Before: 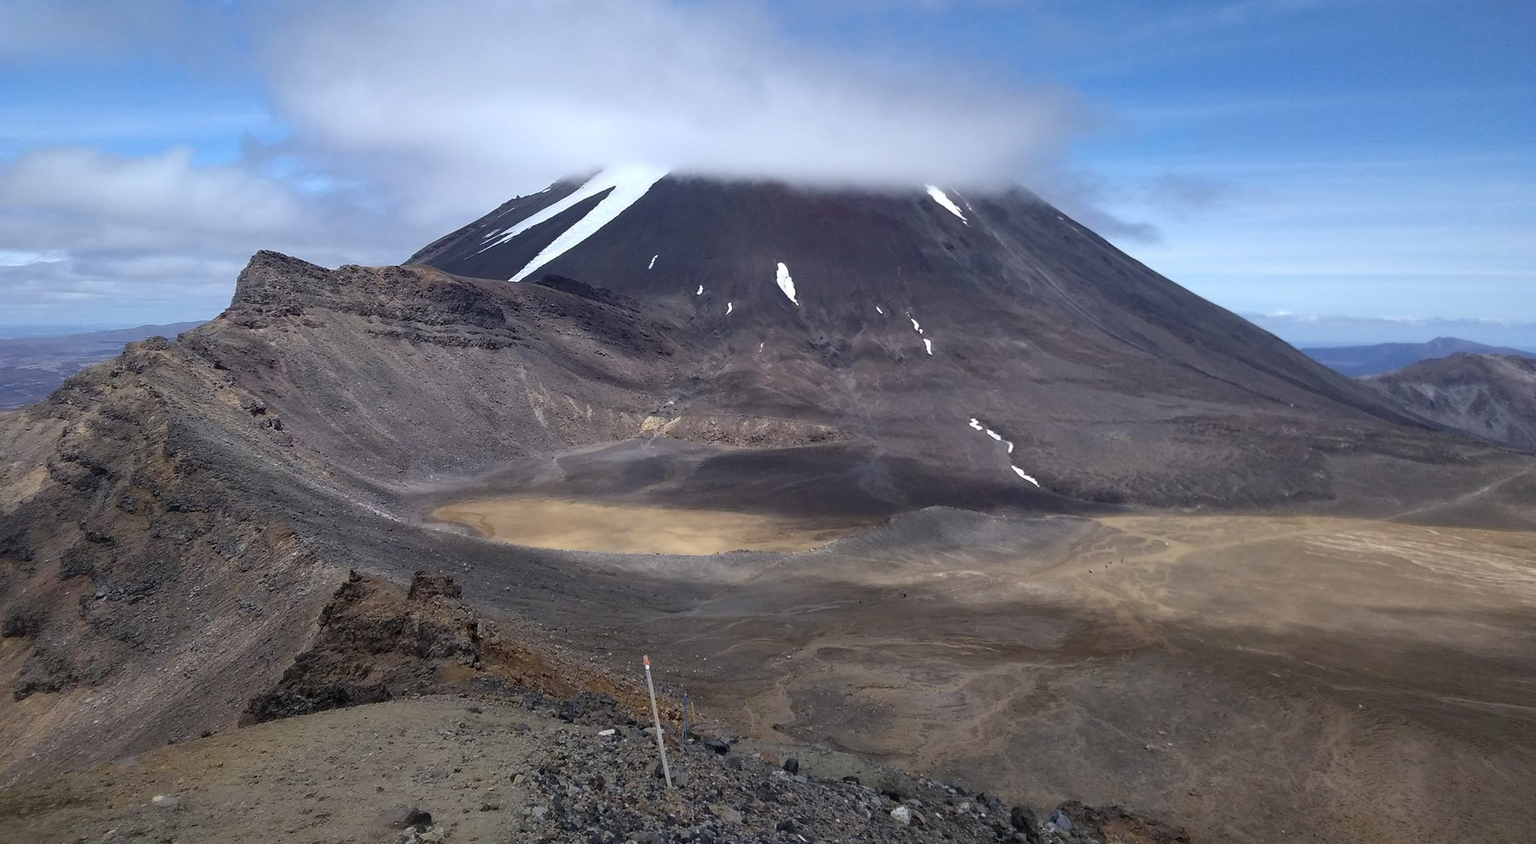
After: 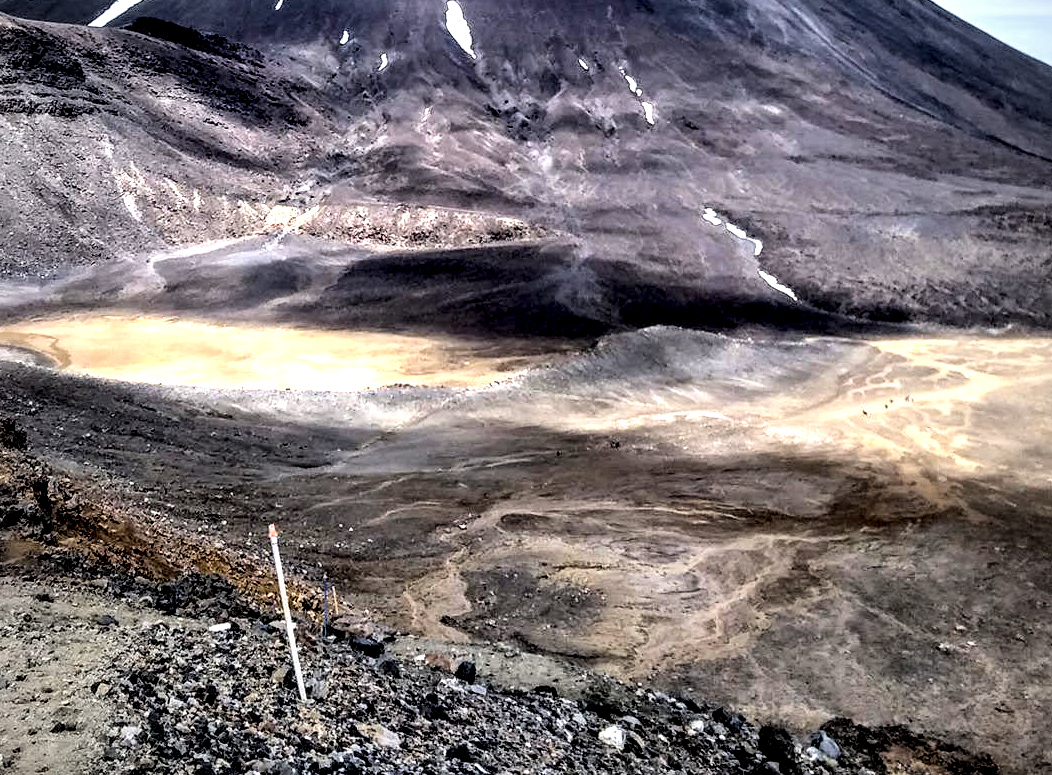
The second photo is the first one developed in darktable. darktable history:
filmic rgb: black relative exposure -5.08 EV, white relative exposure 3.96 EV, hardness 2.88, contrast 1.099
shadows and highlights: white point adjustment 0.042, soften with gaussian
vignetting: fall-off radius 60.71%, unbound false
crop and rotate: left 28.799%, top 31.05%, right 19.814%
exposure: black level correction 0, exposure 0.696 EV, compensate highlight preservation false
color balance rgb: global offset › hue 172.08°, perceptual saturation grading › global saturation 60.908%, perceptual saturation grading › highlights 20.188%, perceptual saturation grading › shadows -49.597%
local contrast: highlights 108%, shadows 40%, detail 292%
